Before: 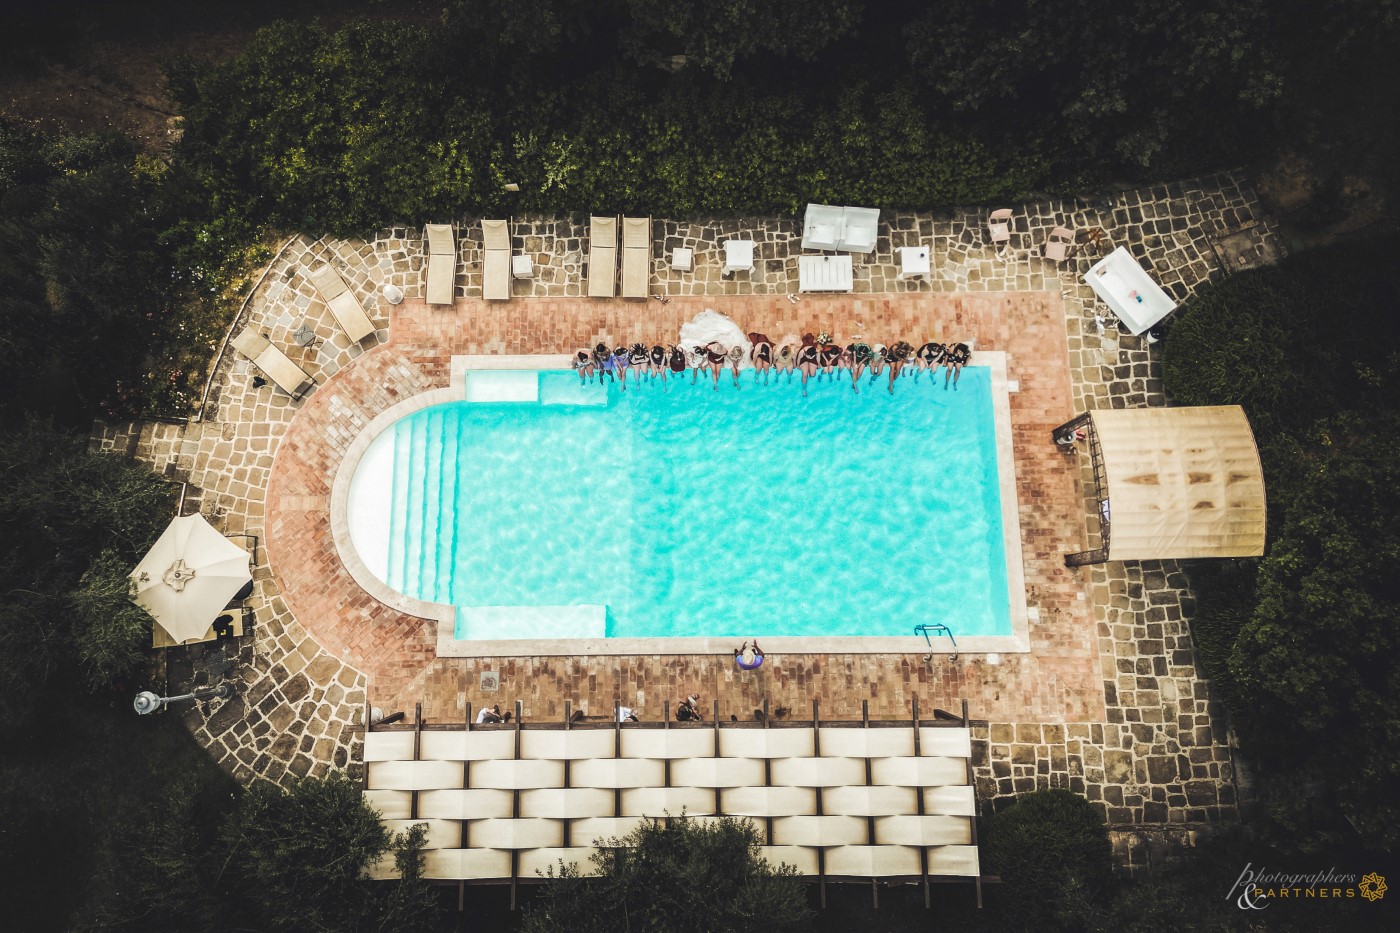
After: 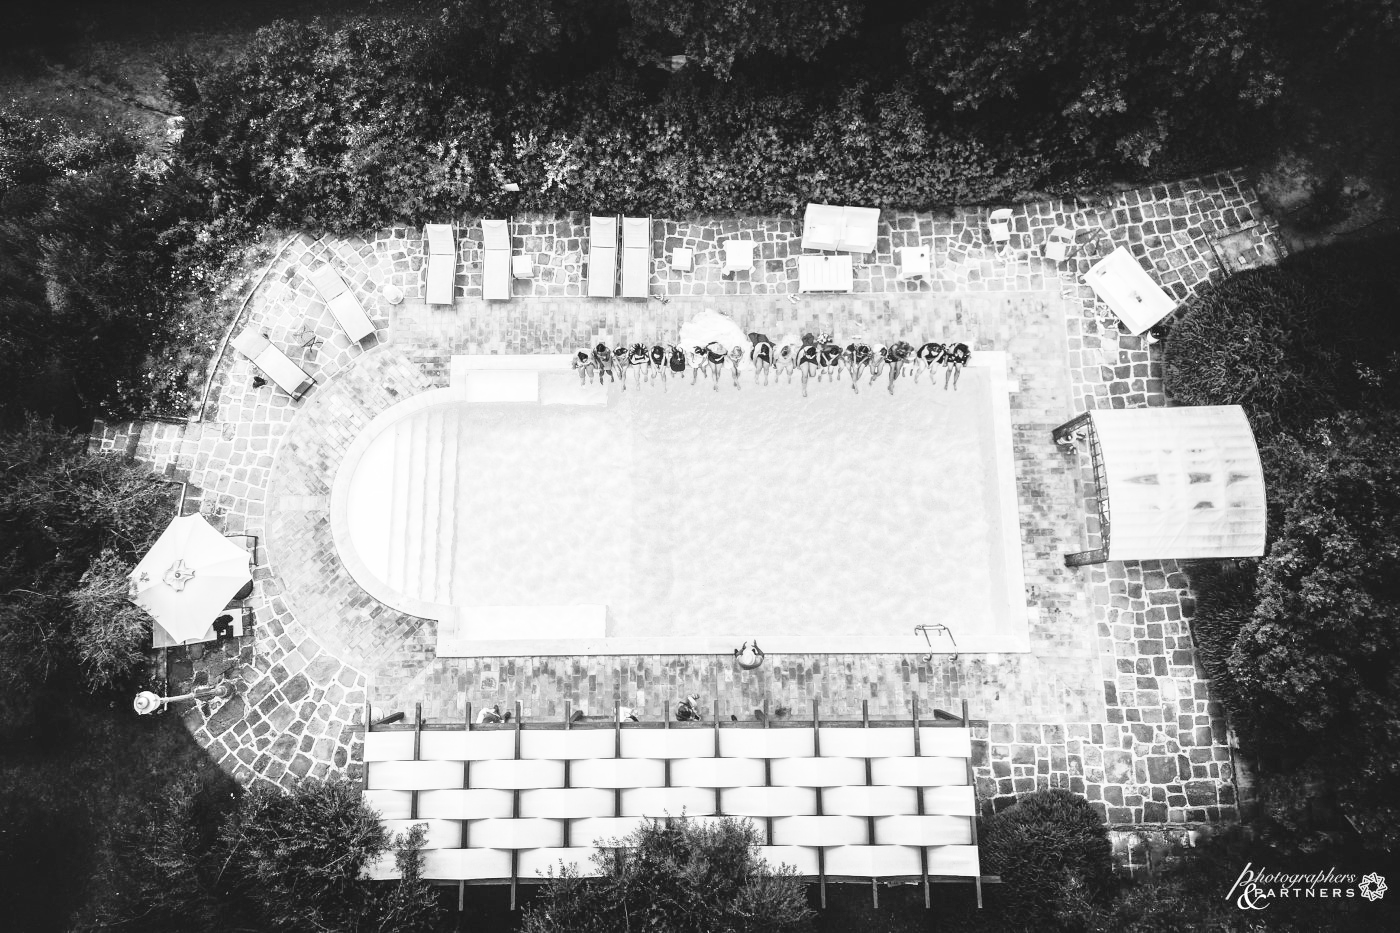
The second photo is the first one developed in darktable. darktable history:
tone equalizer: -7 EV 0.15 EV, -6 EV 0.6 EV, -5 EV 1.15 EV, -4 EV 1.33 EV, -3 EV 1.15 EV, -2 EV 0.6 EV, -1 EV 0.15 EV, mask exposure compensation -0.5 EV
monochrome: on, module defaults
base curve: curves: ch0 [(0, 0) (0.04, 0.03) (0.133, 0.232) (0.448, 0.748) (0.843, 0.968) (1, 1)], preserve colors none
